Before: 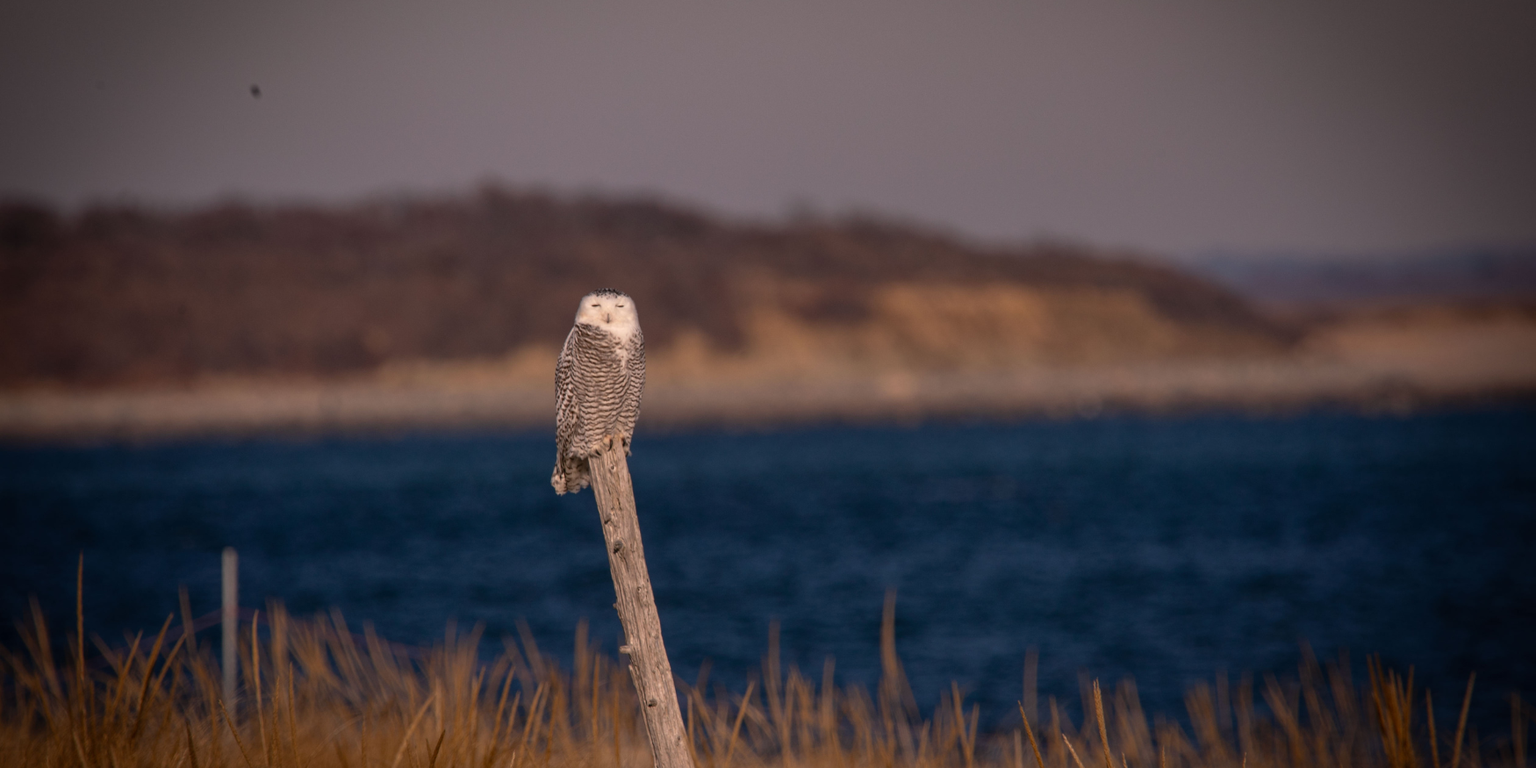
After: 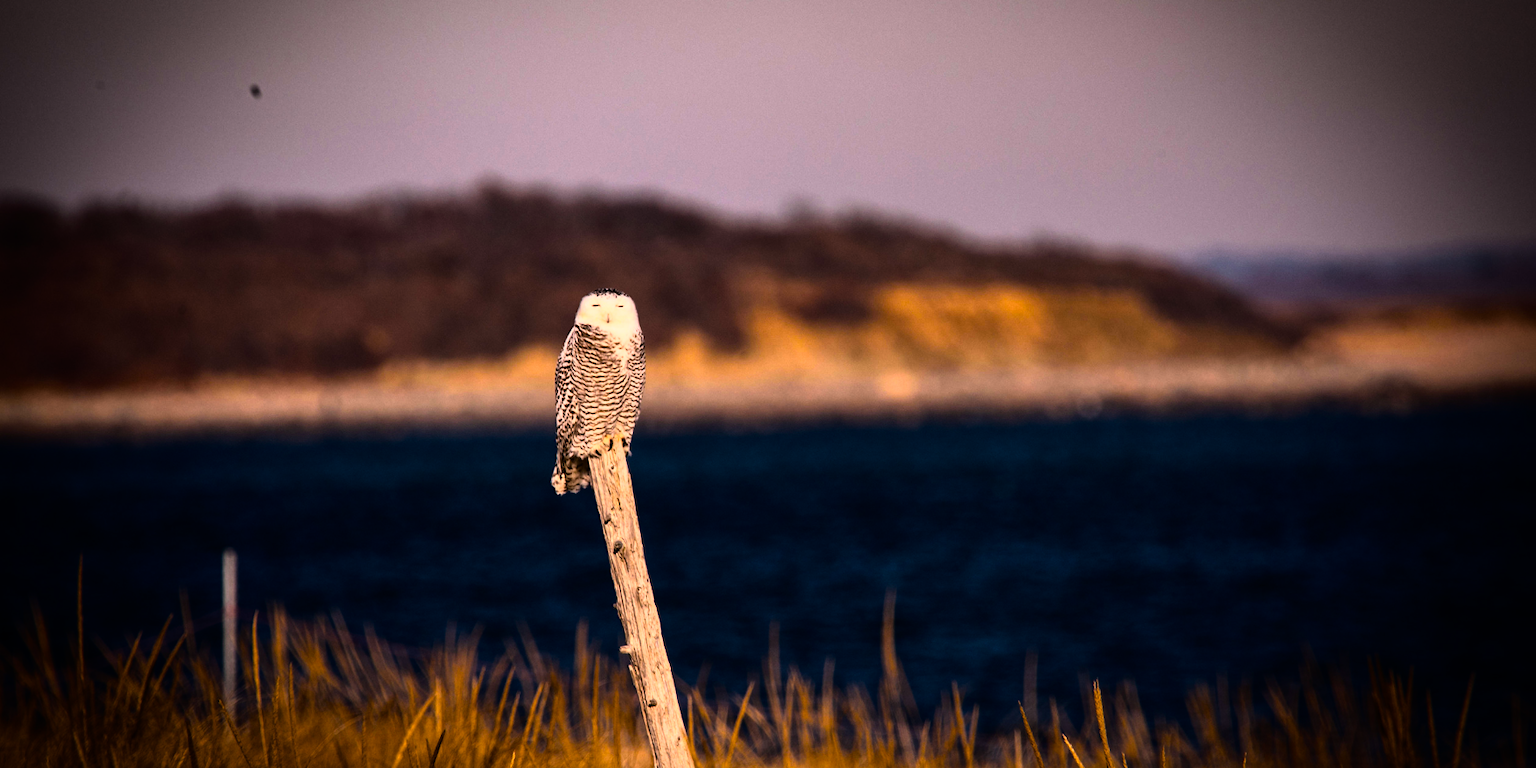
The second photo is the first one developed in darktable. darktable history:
rgb curve: curves: ch0 [(0, 0) (0.21, 0.15) (0.24, 0.21) (0.5, 0.75) (0.75, 0.96) (0.89, 0.99) (1, 1)]; ch1 [(0, 0.02) (0.21, 0.13) (0.25, 0.2) (0.5, 0.67) (0.75, 0.9) (0.89, 0.97) (1, 1)]; ch2 [(0, 0.02) (0.21, 0.13) (0.25, 0.2) (0.5, 0.67) (0.75, 0.9) (0.89, 0.97) (1, 1)], compensate middle gray true
color balance rgb: linear chroma grading › global chroma 9%, perceptual saturation grading › global saturation 36%, perceptual saturation grading › shadows 35%, perceptual brilliance grading › global brilliance 15%, perceptual brilliance grading › shadows -35%, global vibrance 15%
